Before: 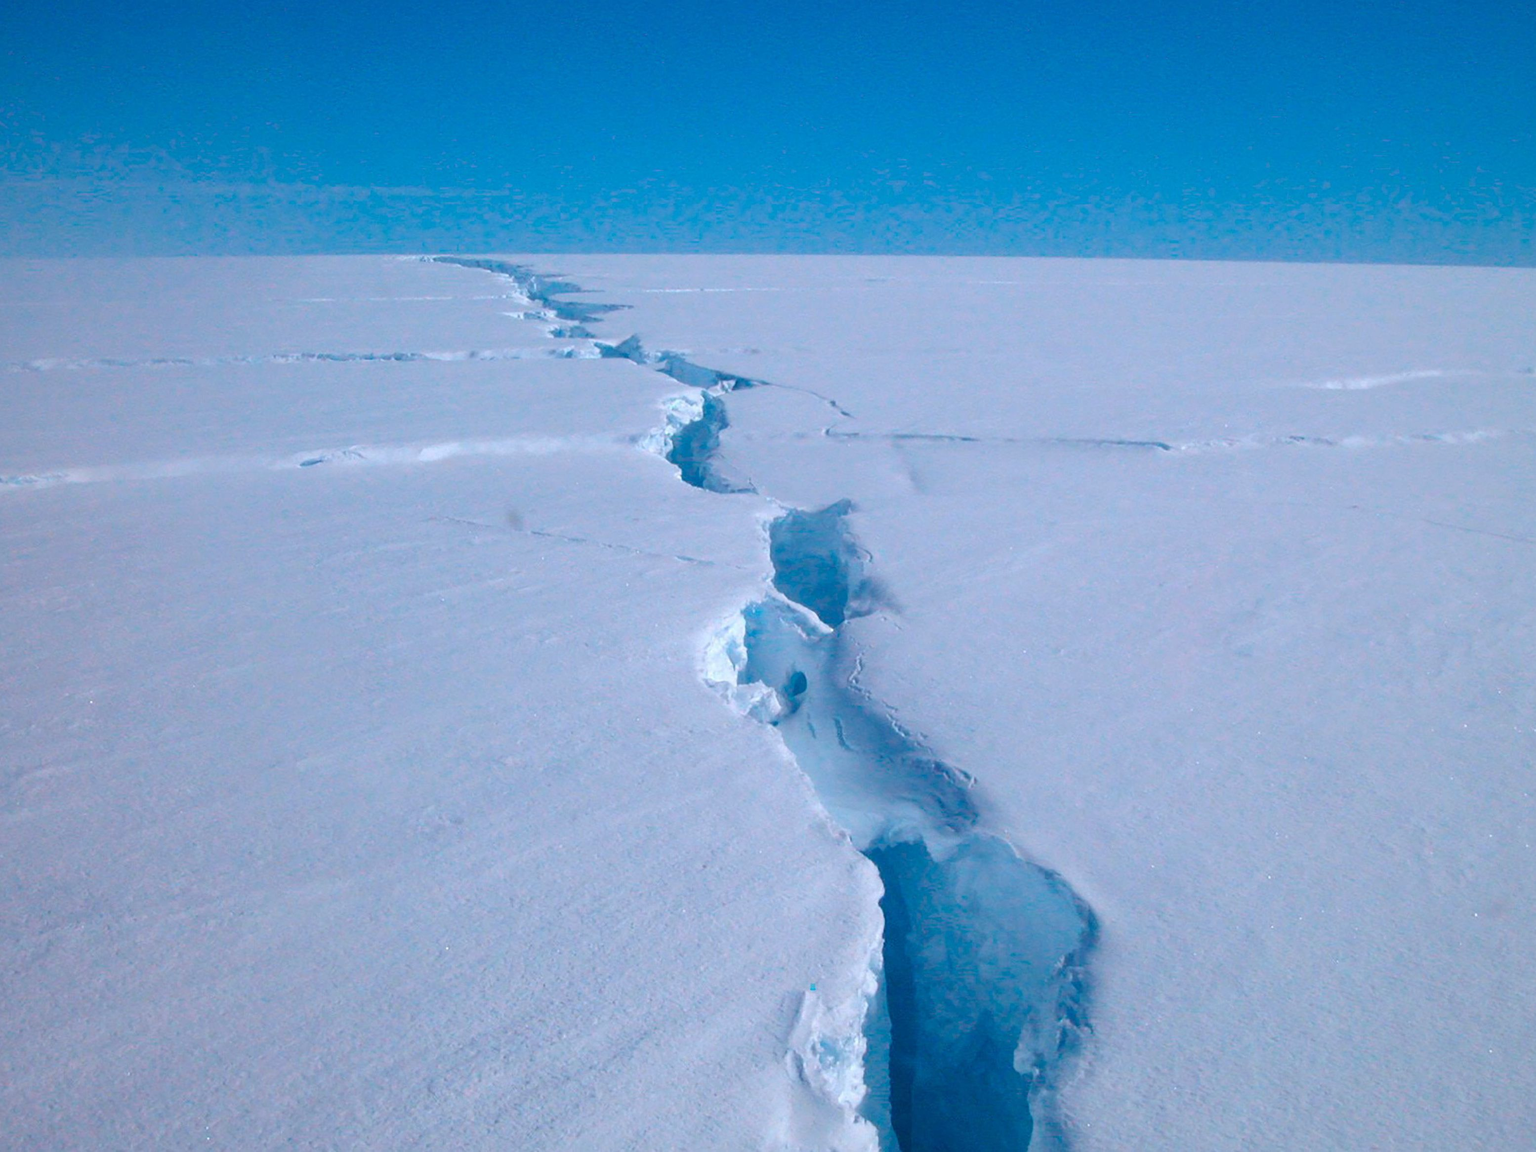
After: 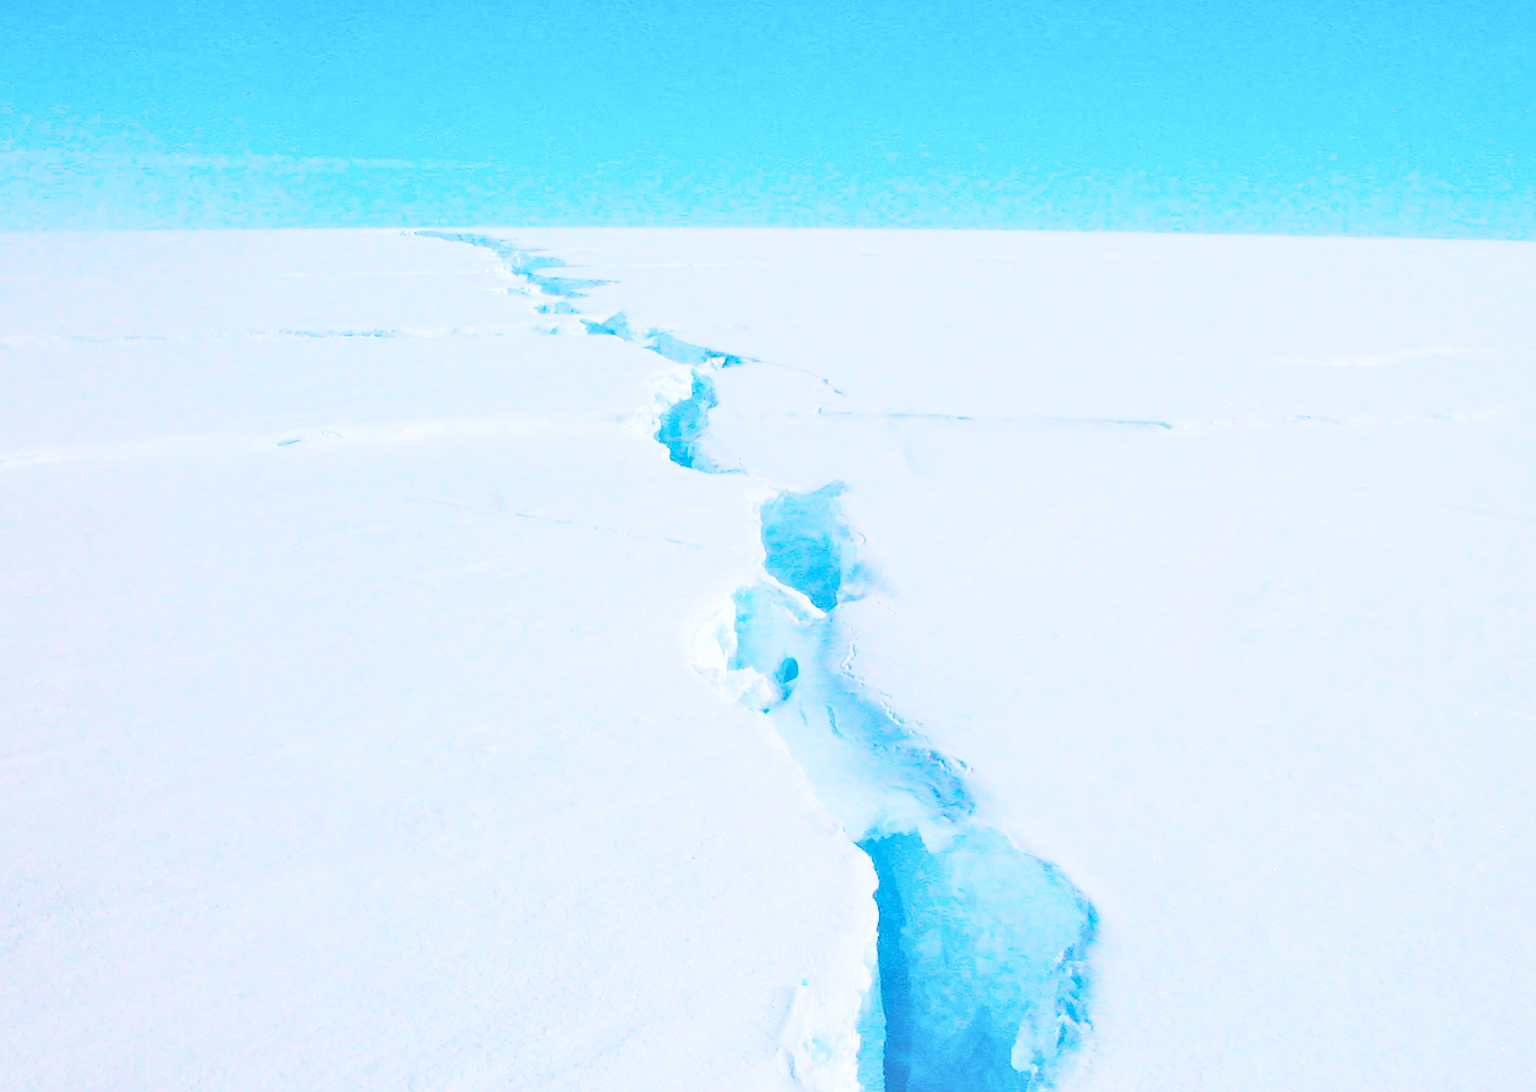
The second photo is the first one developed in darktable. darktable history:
base curve: curves: ch0 [(0, 0.003) (0.001, 0.002) (0.006, 0.004) (0.02, 0.022) (0.048, 0.086) (0.094, 0.234) (0.162, 0.431) (0.258, 0.629) (0.385, 0.8) (0.548, 0.918) (0.751, 0.988) (1, 1)], preserve colors none
sharpen: on, module defaults
contrast brightness saturation: brightness 0.146
tone equalizer: -7 EV 0.158 EV, -6 EV 0.57 EV, -5 EV 1.15 EV, -4 EV 1.32 EV, -3 EV 1.12 EV, -2 EV 0.6 EV, -1 EV 0.163 EV, edges refinement/feathering 500, mask exposure compensation -1.57 EV, preserve details no
color balance rgb: perceptual saturation grading › global saturation 20%, perceptual saturation grading › highlights -25.888%, perceptual saturation grading › shadows 24.763%, global vibrance 20%
shadows and highlights: shadows 24.78, highlights -48.16, soften with gaussian
exposure: black level correction -0.037, exposure -0.495 EV, compensate highlight preservation false
crop: left 2.052%, top 2.914%, right 0.77%, bottom 4.902%
